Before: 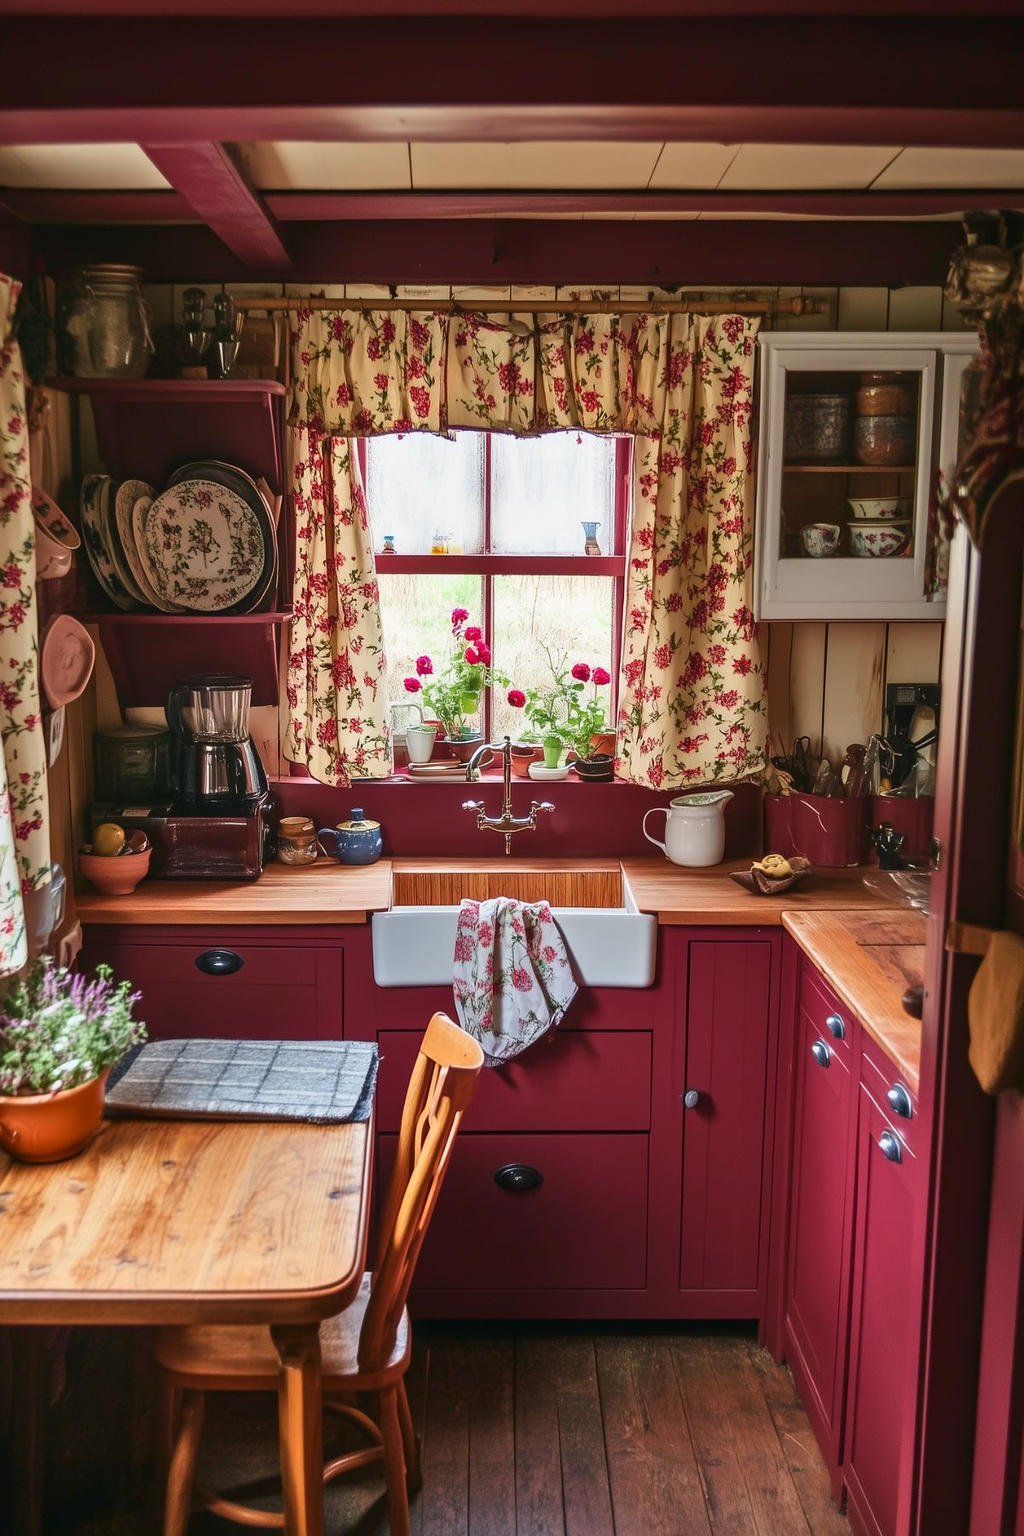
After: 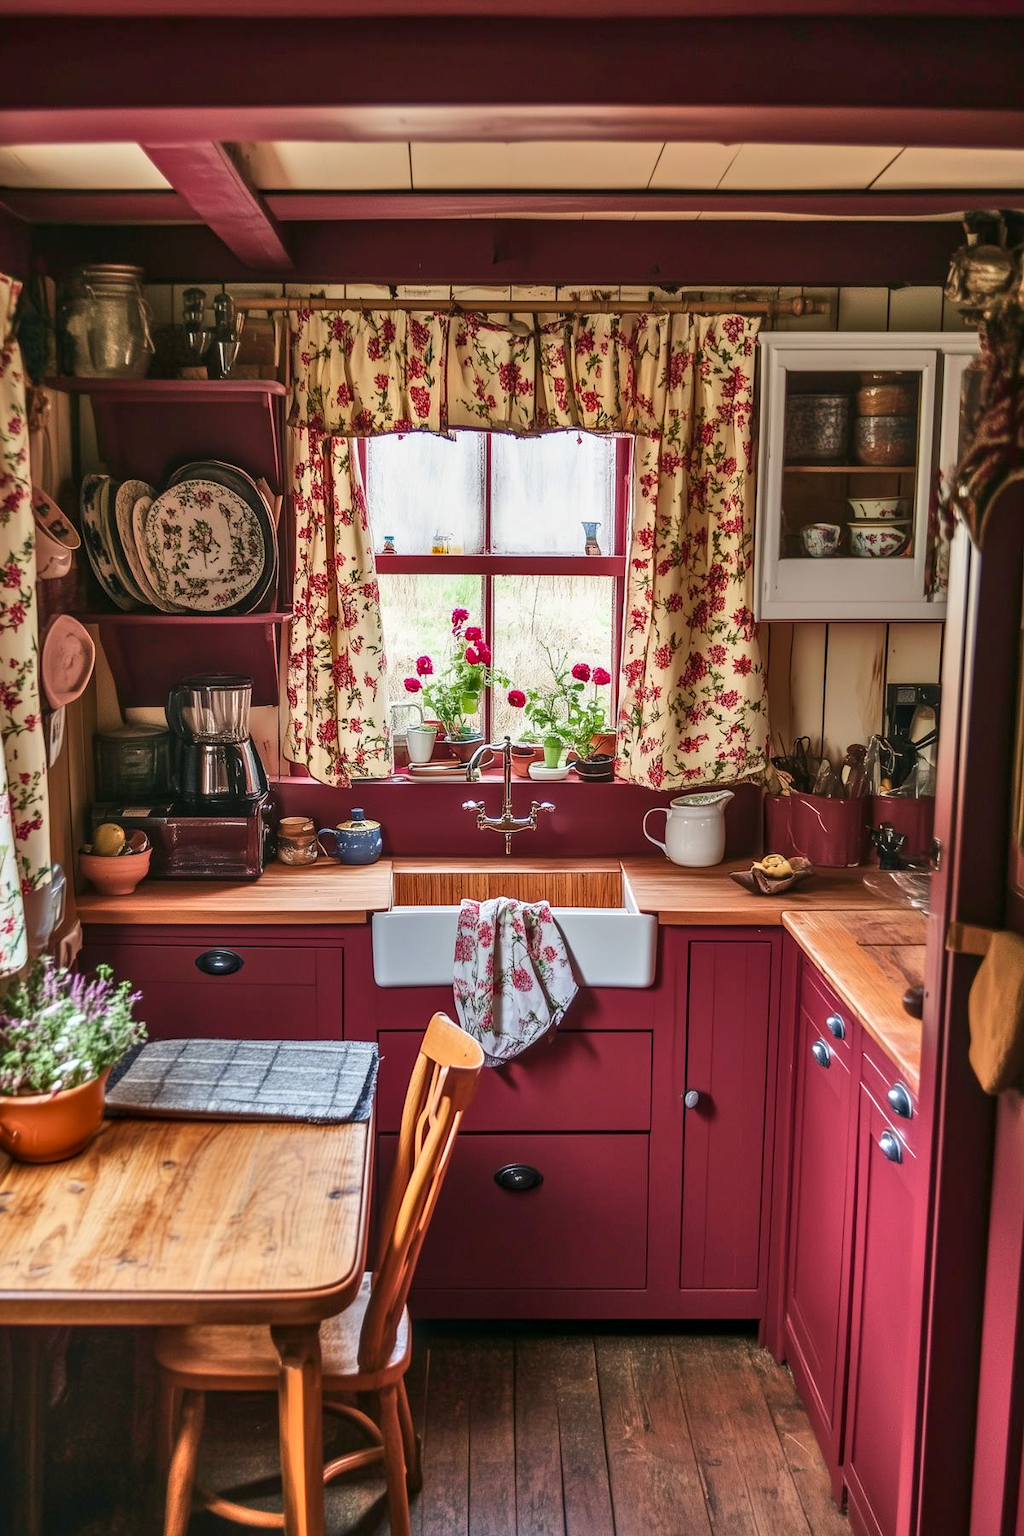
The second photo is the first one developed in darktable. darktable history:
shadows and highlights: low approximation 0.01, soften with gaussian
tone equalizer: on, module defaults
local contrast: on, module defaults
